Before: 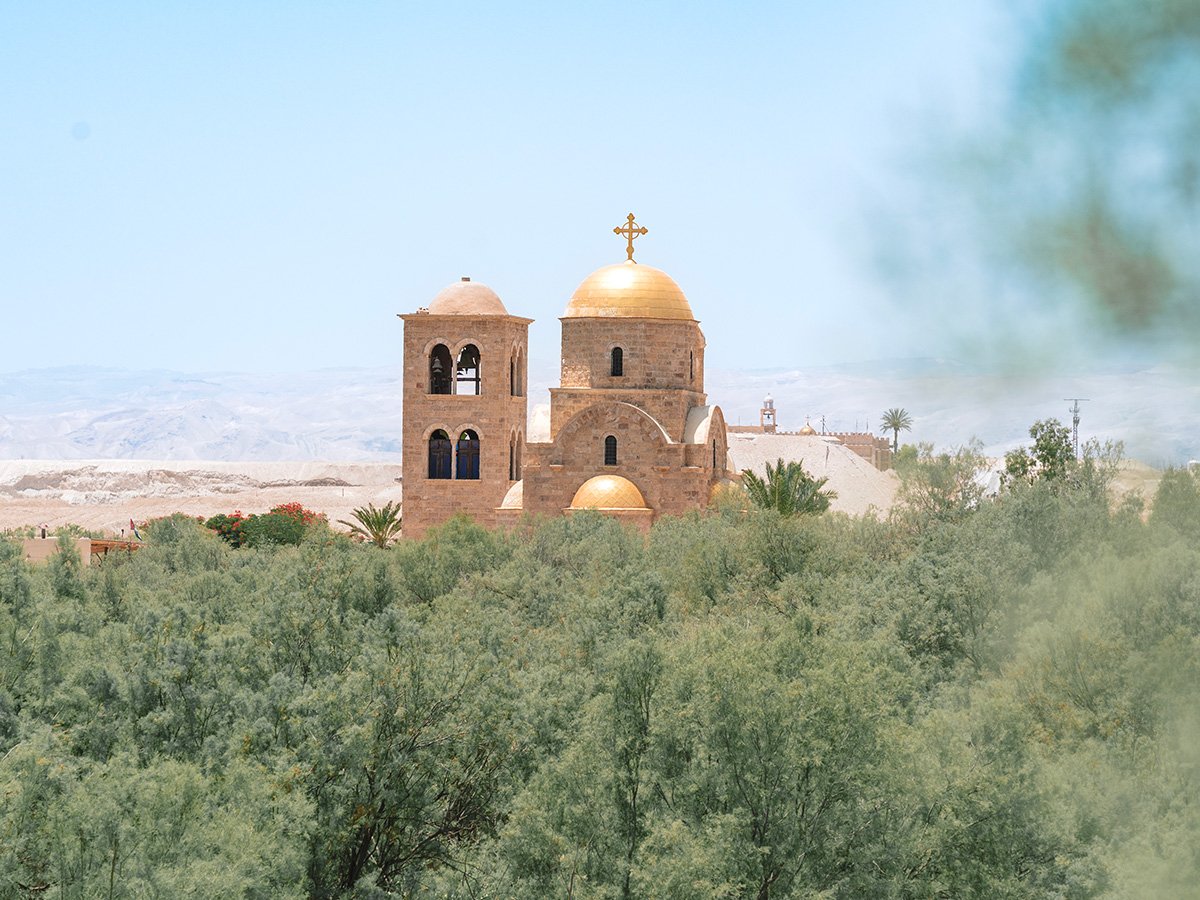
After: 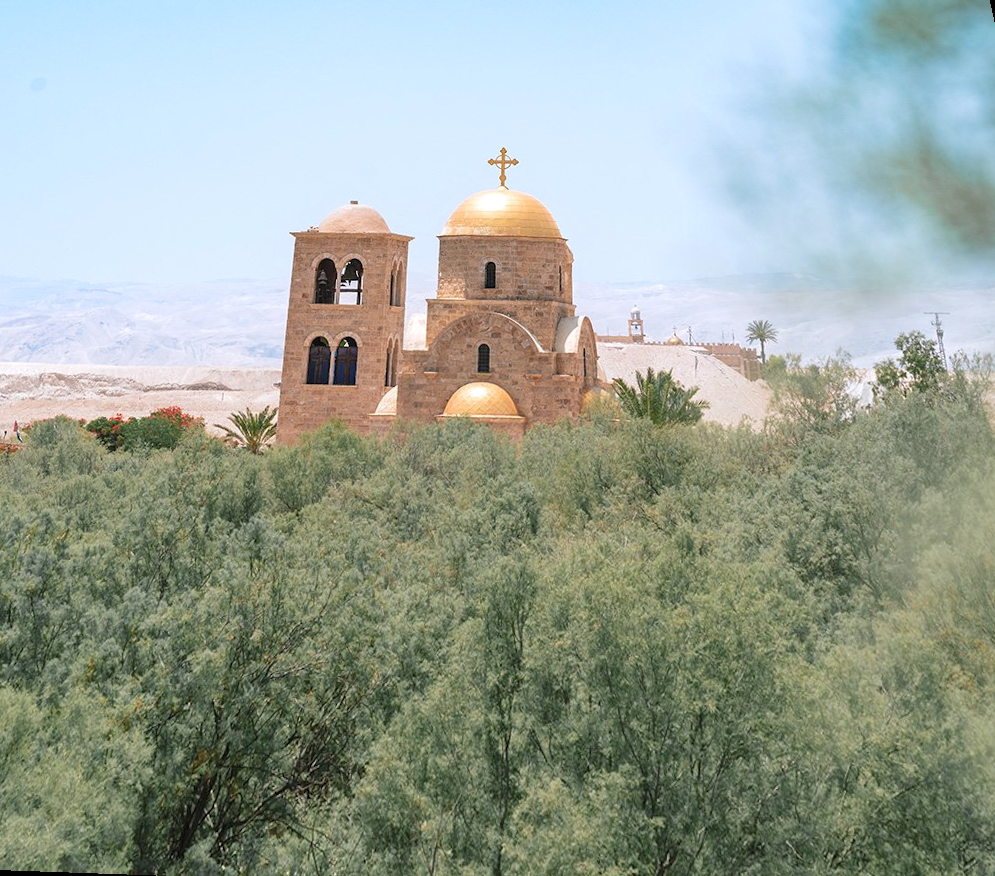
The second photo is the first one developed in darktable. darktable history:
local contrast: mode bilateral grid, contrast 10, coarseness 25, detail 115%, midtone range 0.2
white balance: red 1.004, blue 1.024
rotate and perspective: rotation 0.72°, lens shift (vertical) -0.352, lens shift (horizontal) -0.051, crop left 0.152, crop right 0.859, crop top 0.019, crop bottom 0.964
